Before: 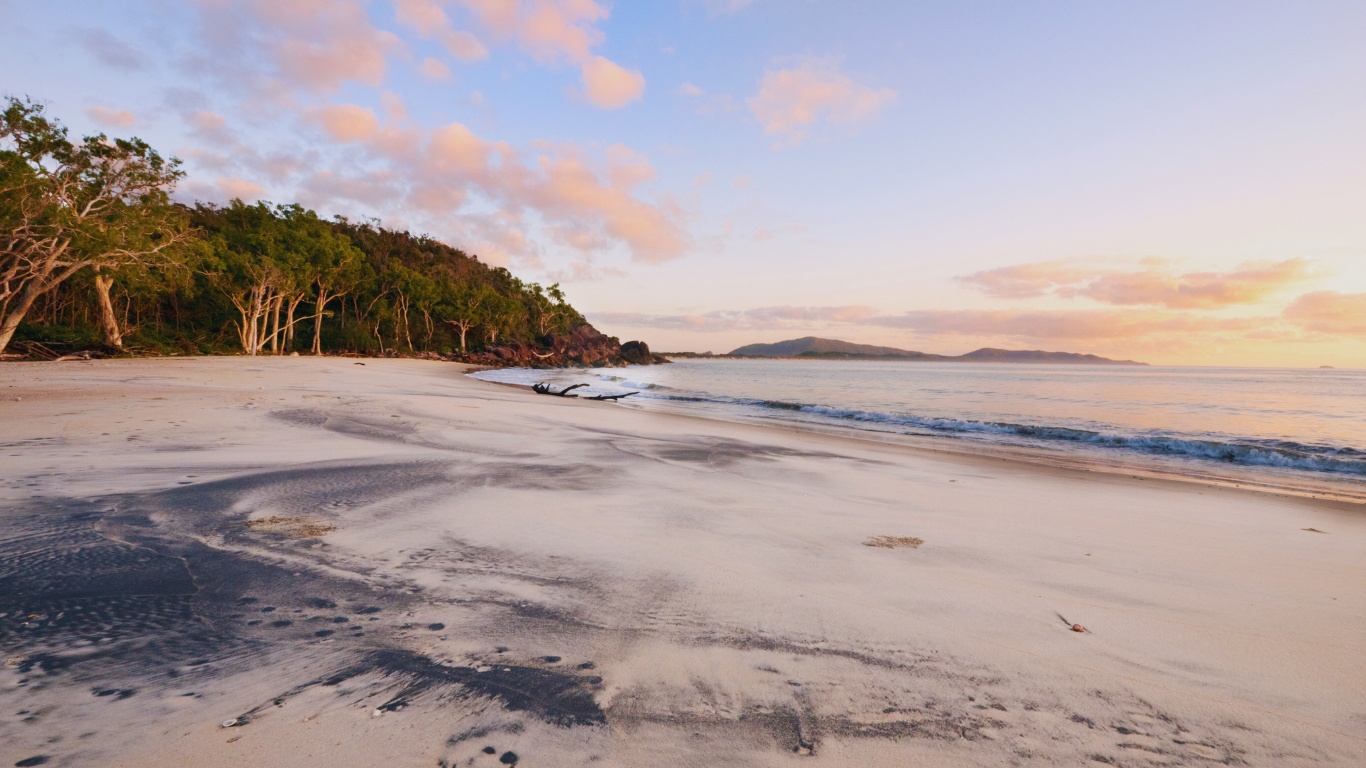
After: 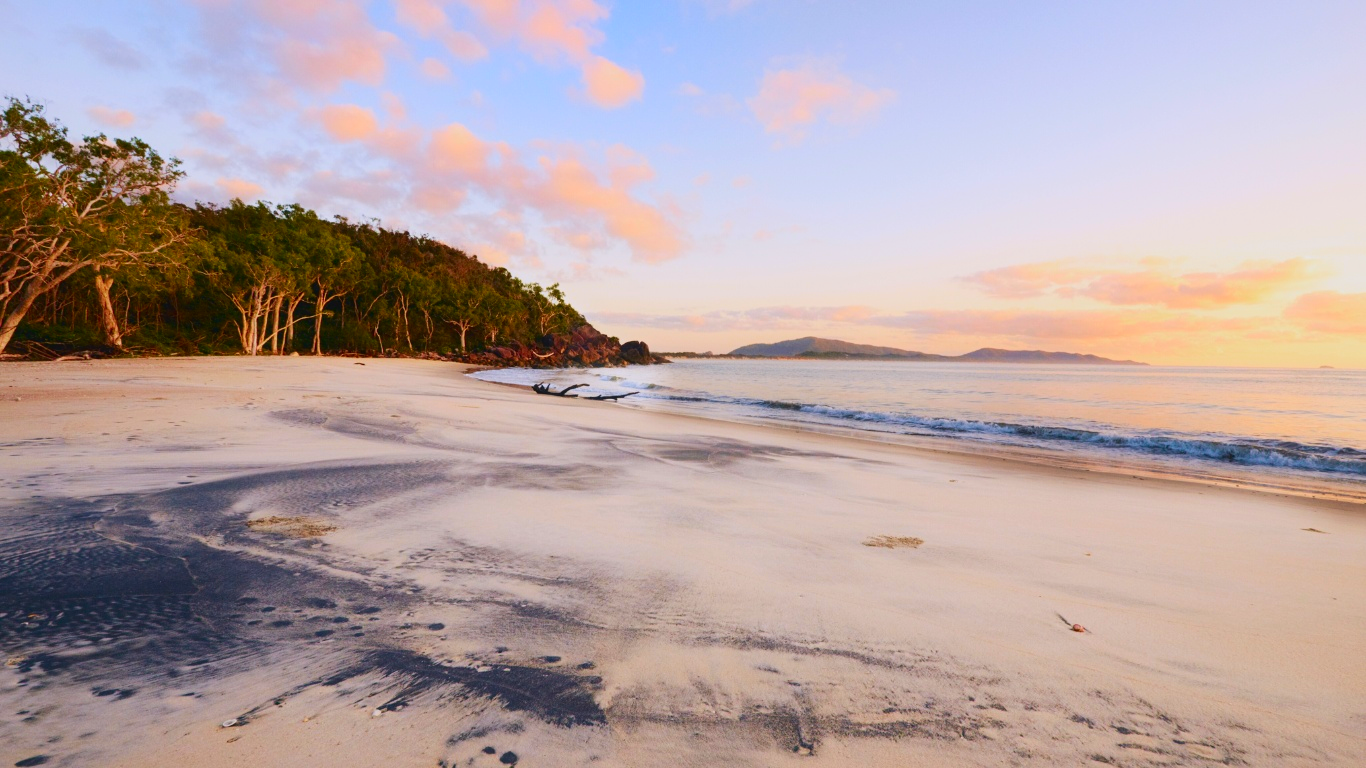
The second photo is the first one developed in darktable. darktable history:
tone curve: curves: ch0 [(0, 0.011) (0.139, 0.106) (0.295, 0.271) (0.499, 0.523) (0.739, 0.782) (0.857, 0.879) (1, 0.967)]; ch1 [(0, 0) (0.272, 0.249) (0.39, 0.379) (0.469, 0.456) (0.495, 0.497) (0.524, 0.53) (0.588, 0.62) (0.725, 0.779) (1, 1)]; ch2 [(0, 0) (0.125, 0.089) (0.35, 0.317) (0.437, 0.42) (0.502, 0.499) (0.533, 0.553) (0.599, 0.638) (1, 1)], color space Lab, independent channels, preserve colors none
contrast equalizer: octaves 7, y [[0.5, 0.488, 0.462, 0.461, 0.491, 0.5], [0.5 ×6], [0.5 ×6], [0 ×6], [0 ×6]]
